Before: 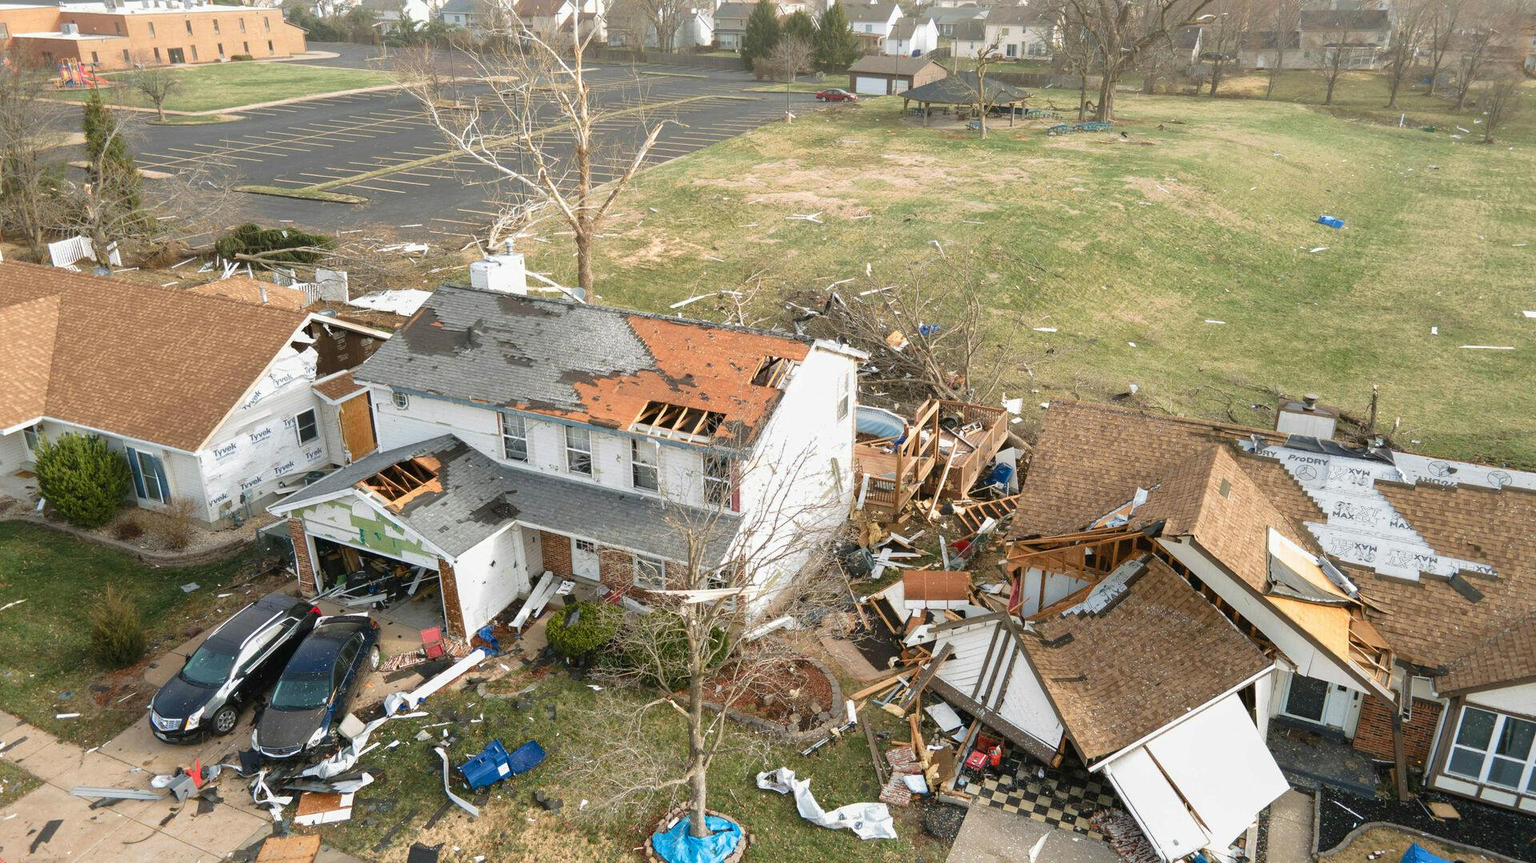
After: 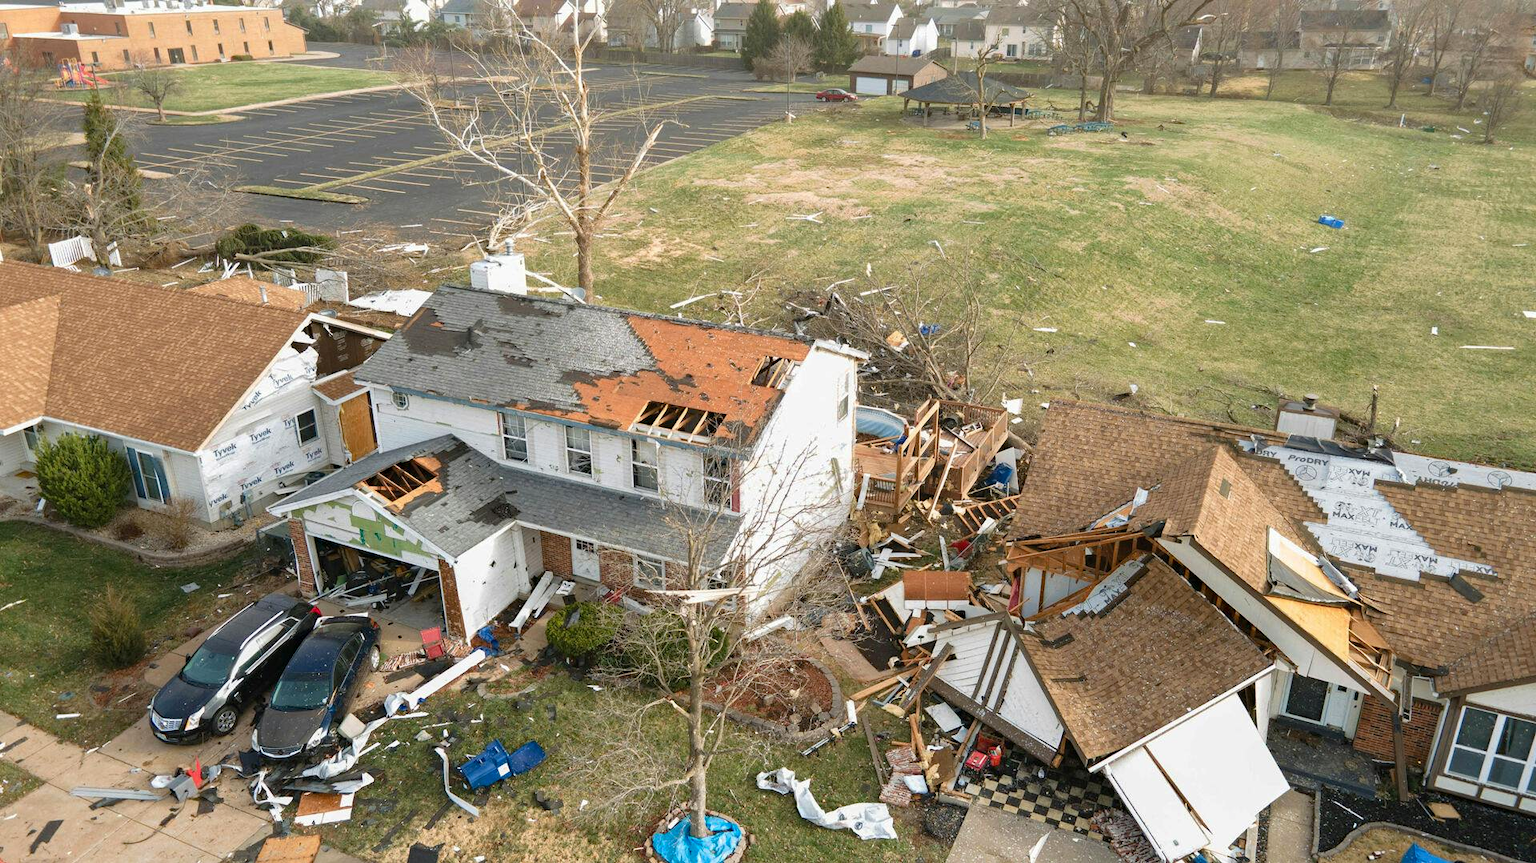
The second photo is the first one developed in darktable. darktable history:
haze removal: compatibility mode true, adaptive false
white balance: red 1, blue 1
